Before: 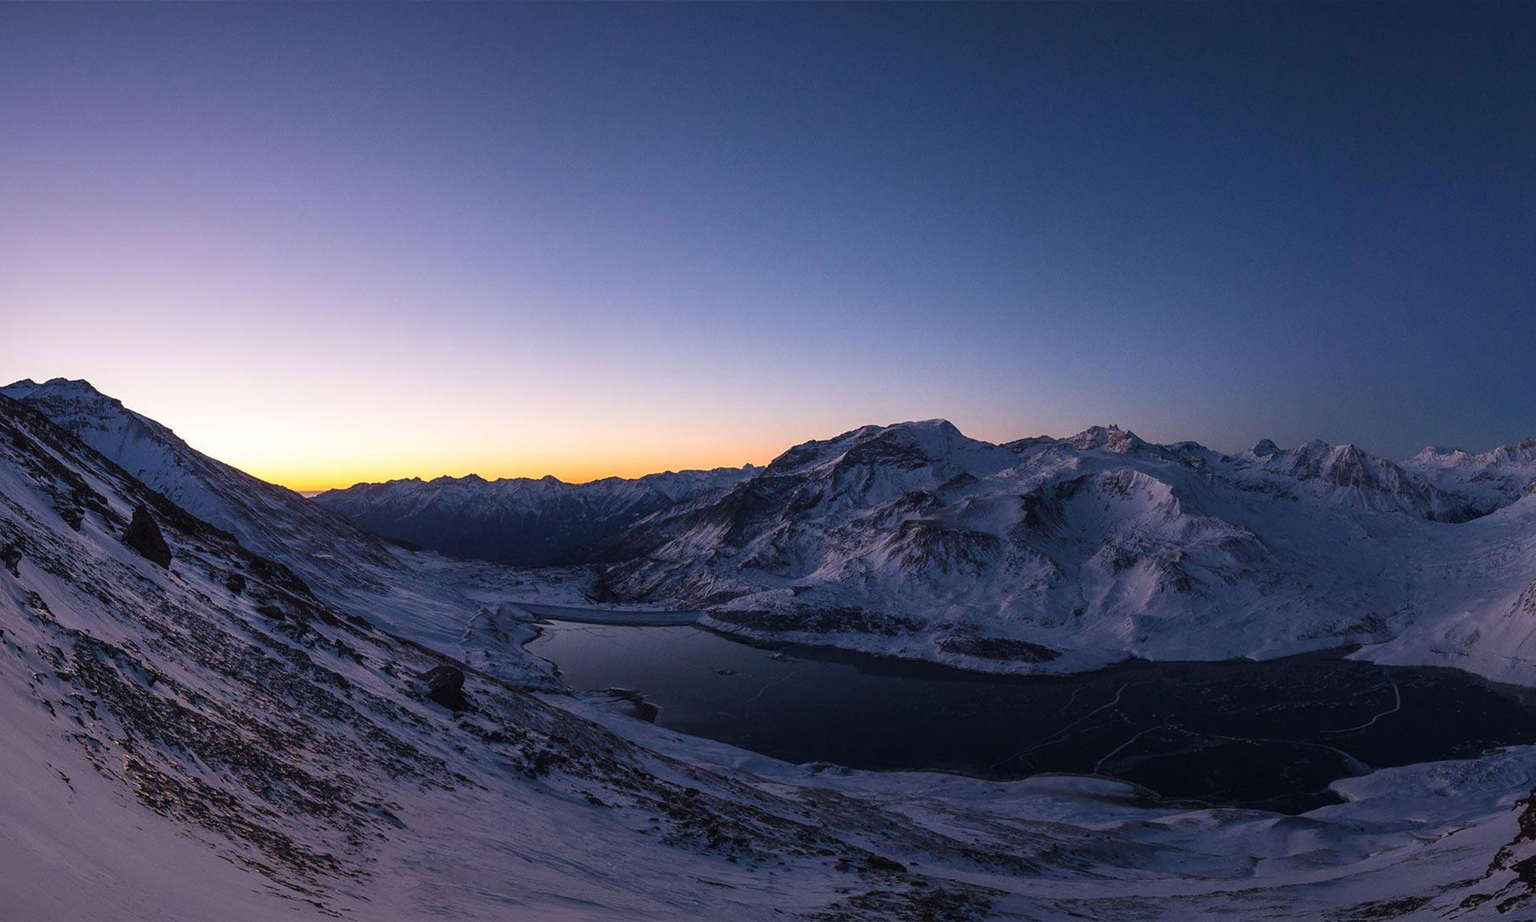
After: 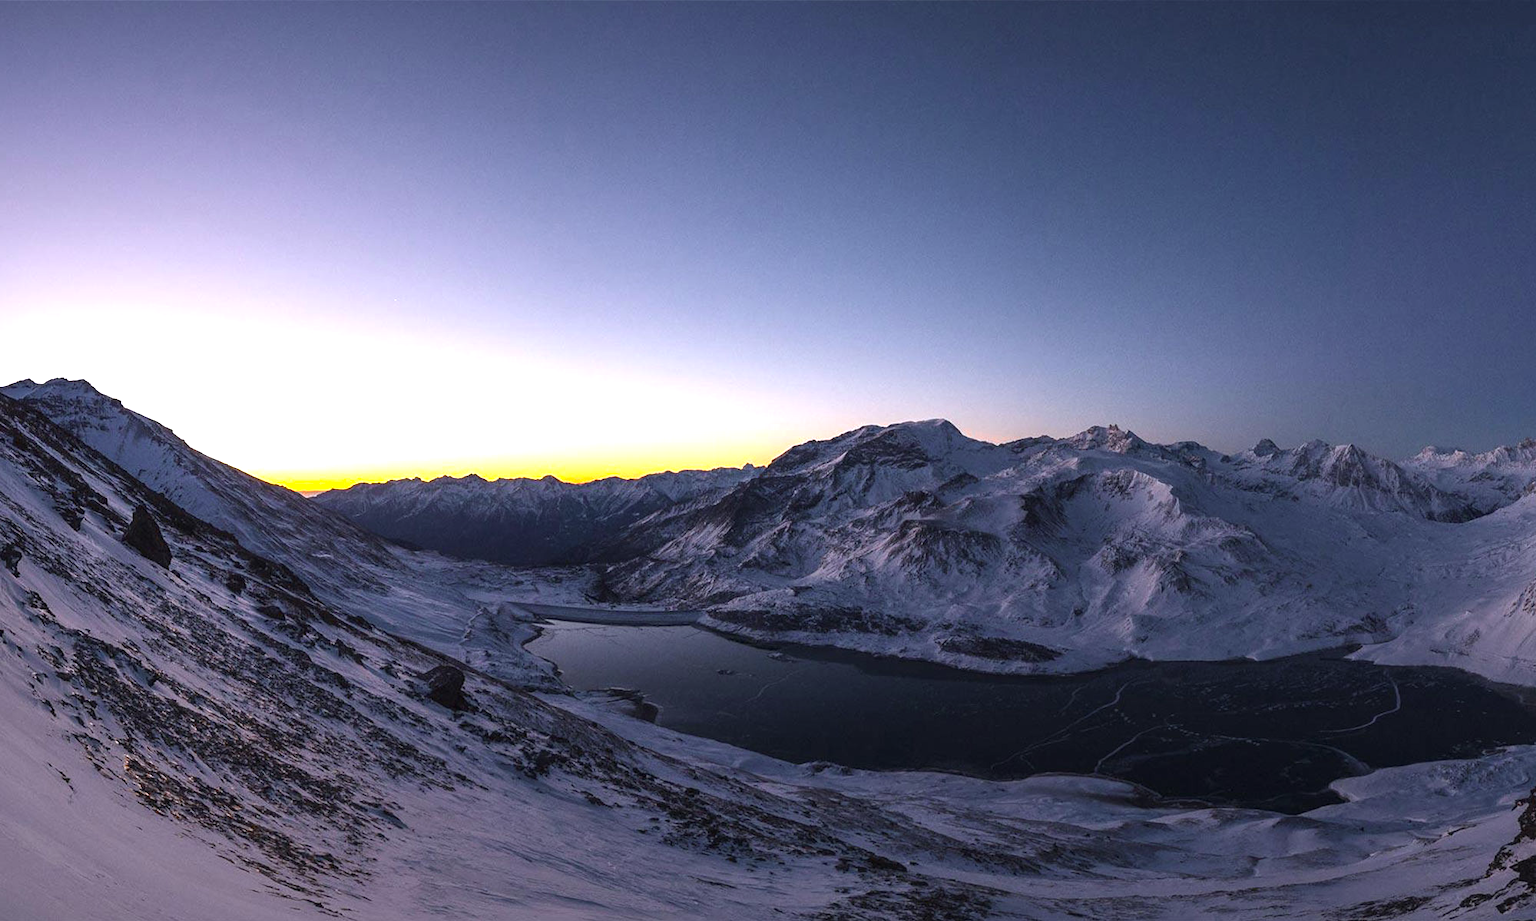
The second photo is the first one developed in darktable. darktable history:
color balance rgb: perceptual saturation grading › global saturation 3.7%, global vibrance 5.56%, contrast 3.24%
color zones: curves: ch0 [(0, 0.511) (0.143, 0.531) (0.286, 0.56) (0.429, 0.5) (0.571, 0.5) (0.714, 0.5) (0.857, 0.5) (1, 0.5)]; ch1 [(0, 0.525) (0.143, 0.705) (0.286, 0.715) (0.429, 0.35) (0.571, 0.35) (0.714, 0.35) (0.857, 0.4) (1, 0.4)]; ch2 [(0, 0.572) (0.143, 0.512) (0.286, 0.473) (0.429, 0.45) (0.571, 0.5) (0.714, 0.5) (0.857, 0.518) (1, 0.518)]
exposure: black level correction 0, exposure 0.7 EV, compensate exposure bias true, compensate highlight preservation false
white balance: red 0.988, blue 1.017
